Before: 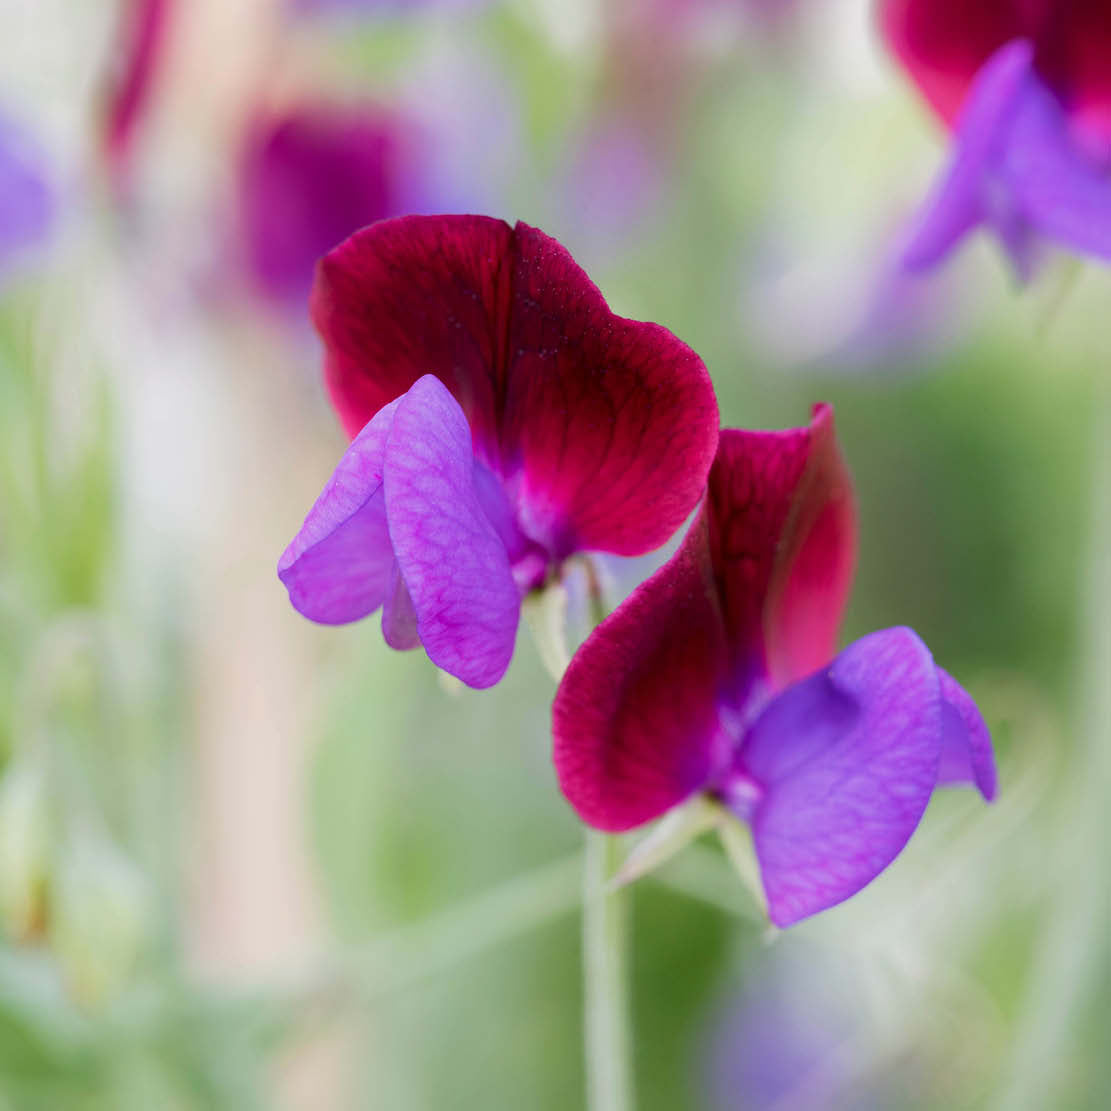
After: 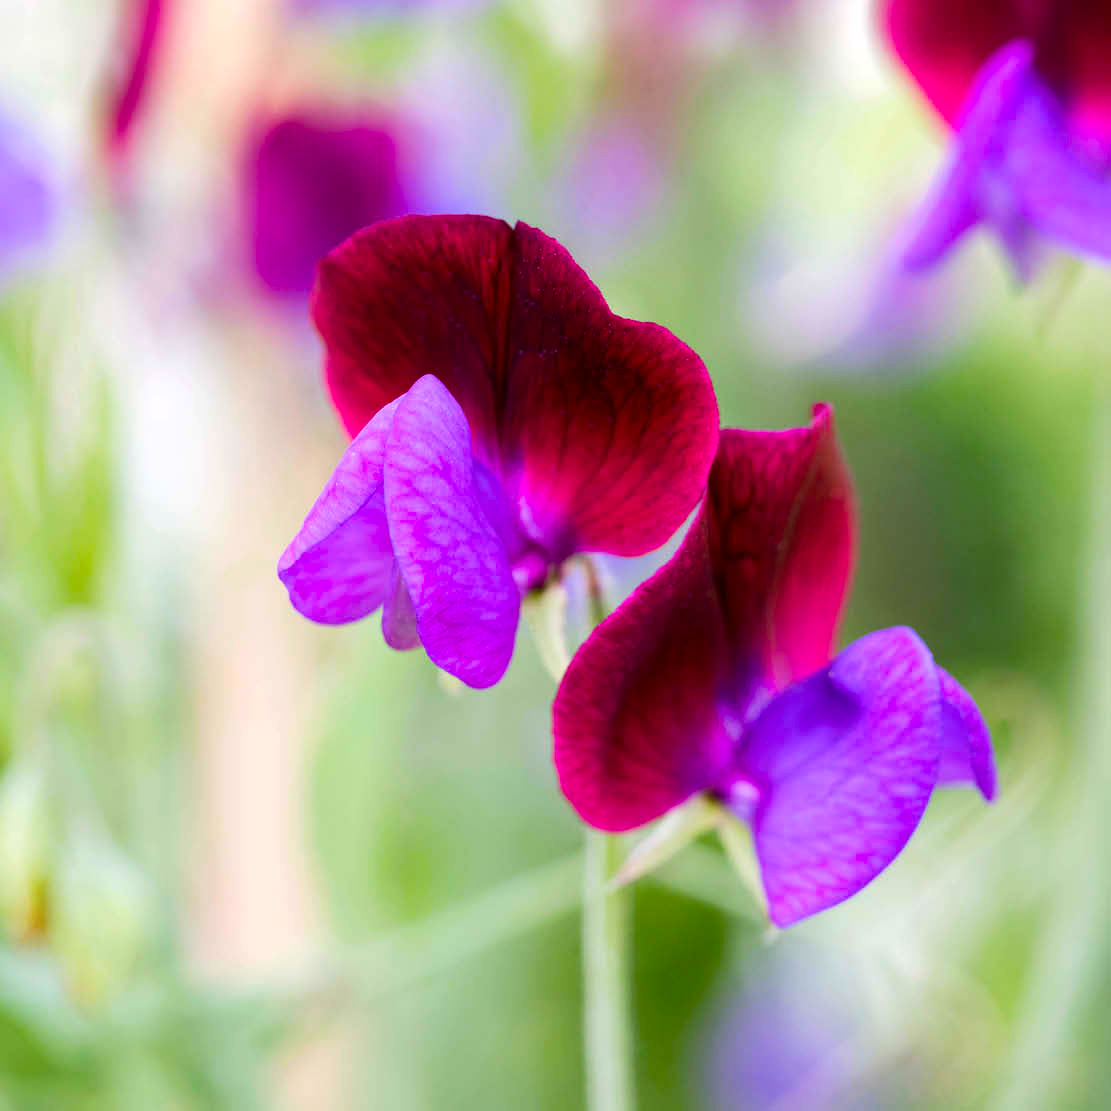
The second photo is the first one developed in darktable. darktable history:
color balance rgb: perceptual saturation grading › global saturation 25%, global vibrance 20%
tone equalizer: -8 EV -0.417 EV, -7 EV -0.389 EV, -6 EV -0.333 EV, -5 EV -0.222 EV, -3 EV 0.222 EV, -2 EV 0.333 EV, -1 EV 0.389 EV, +0 EV 0.417 EV, edges refinement/feathering 500, mask exposure compensation -1.57 EV, preserve details no
